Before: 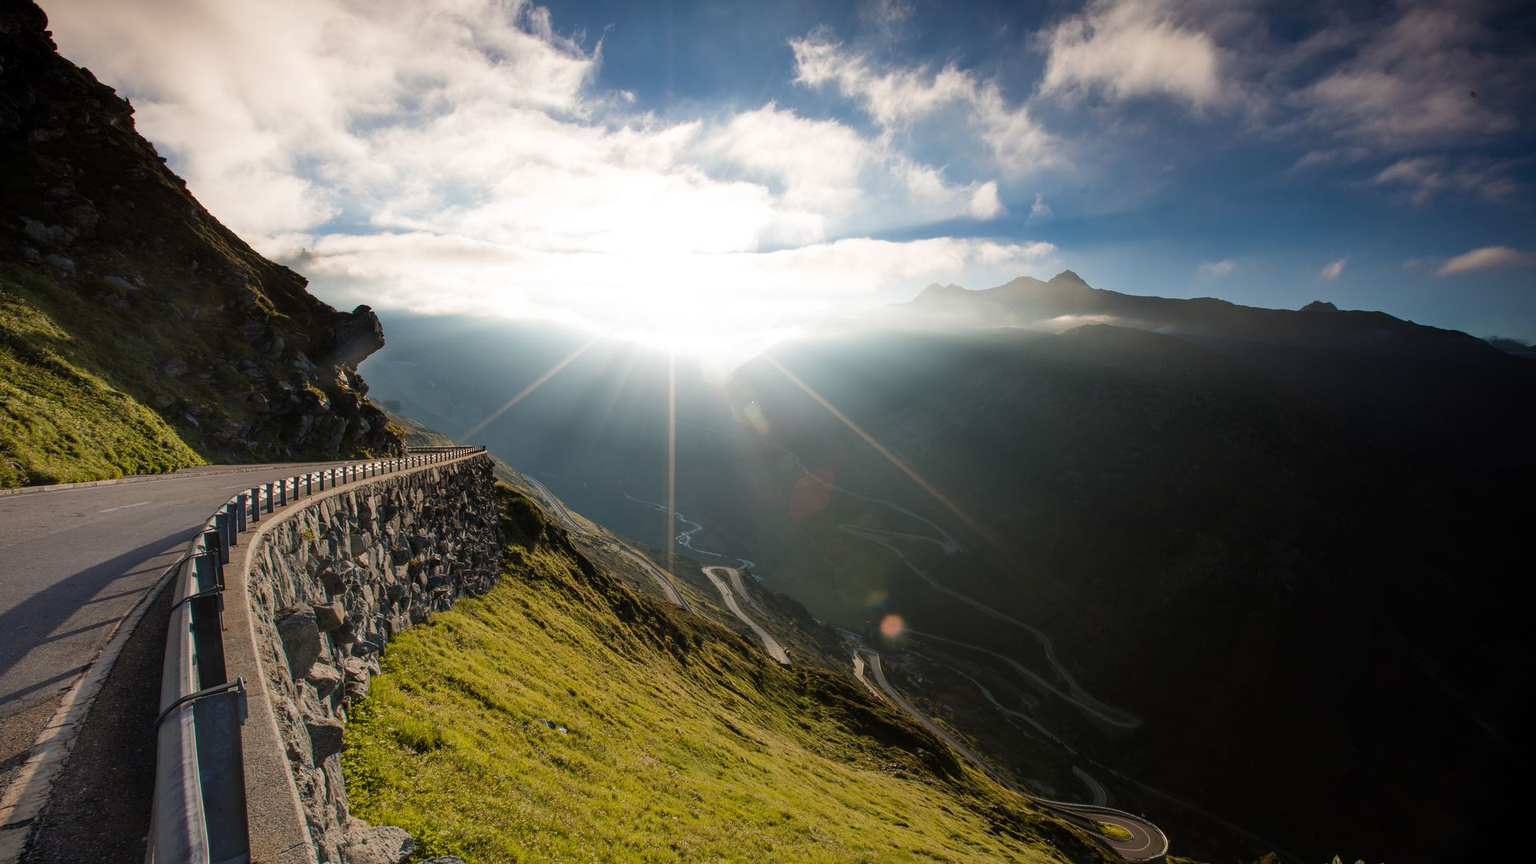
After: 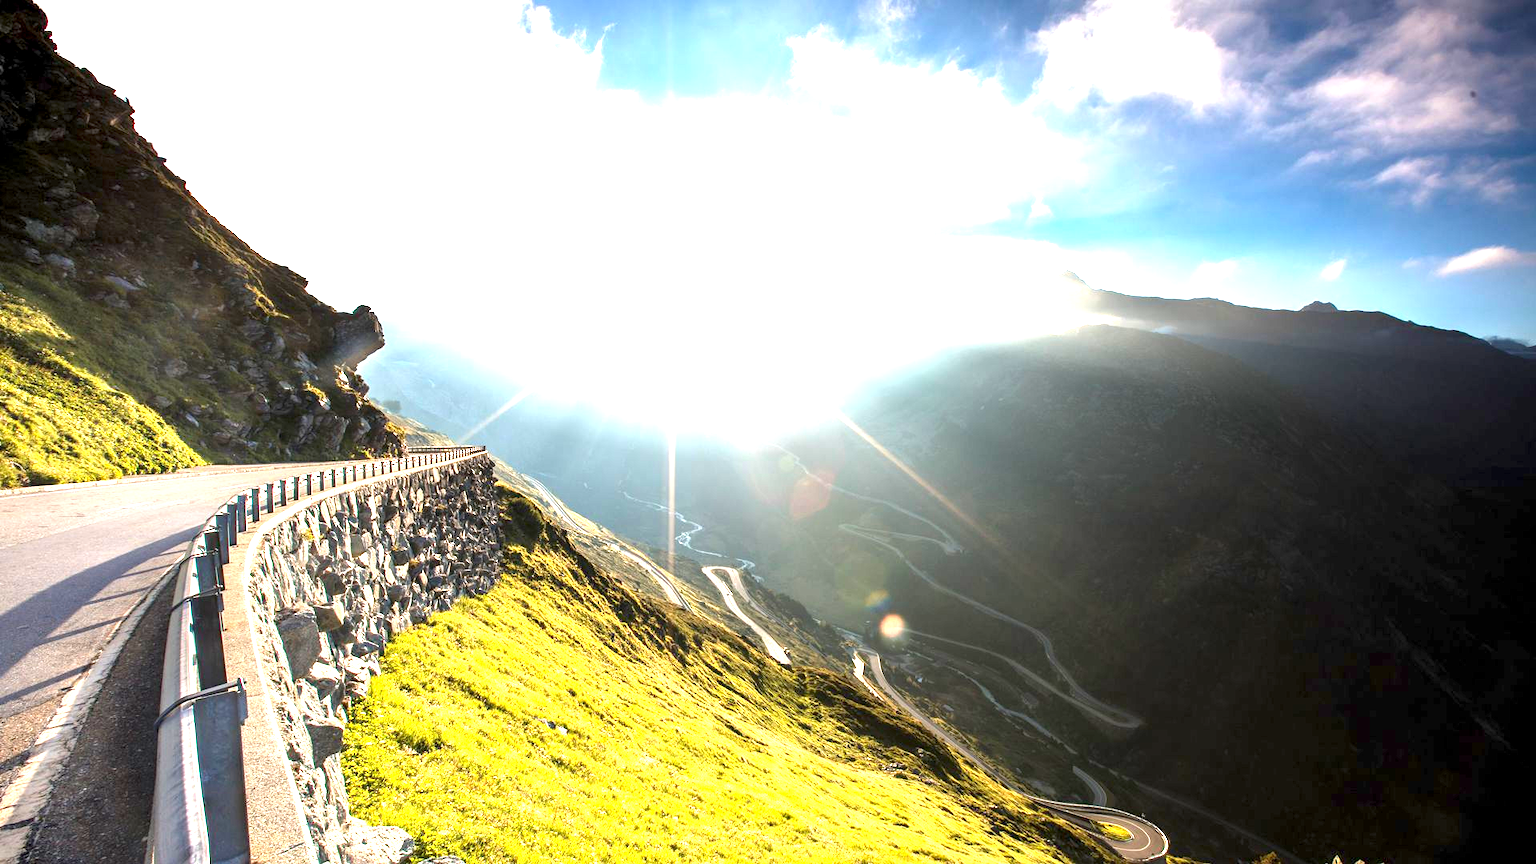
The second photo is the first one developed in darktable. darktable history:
exposure: black level correction 0.001, exposure 2.508 EV, compensate highlight preservation false
